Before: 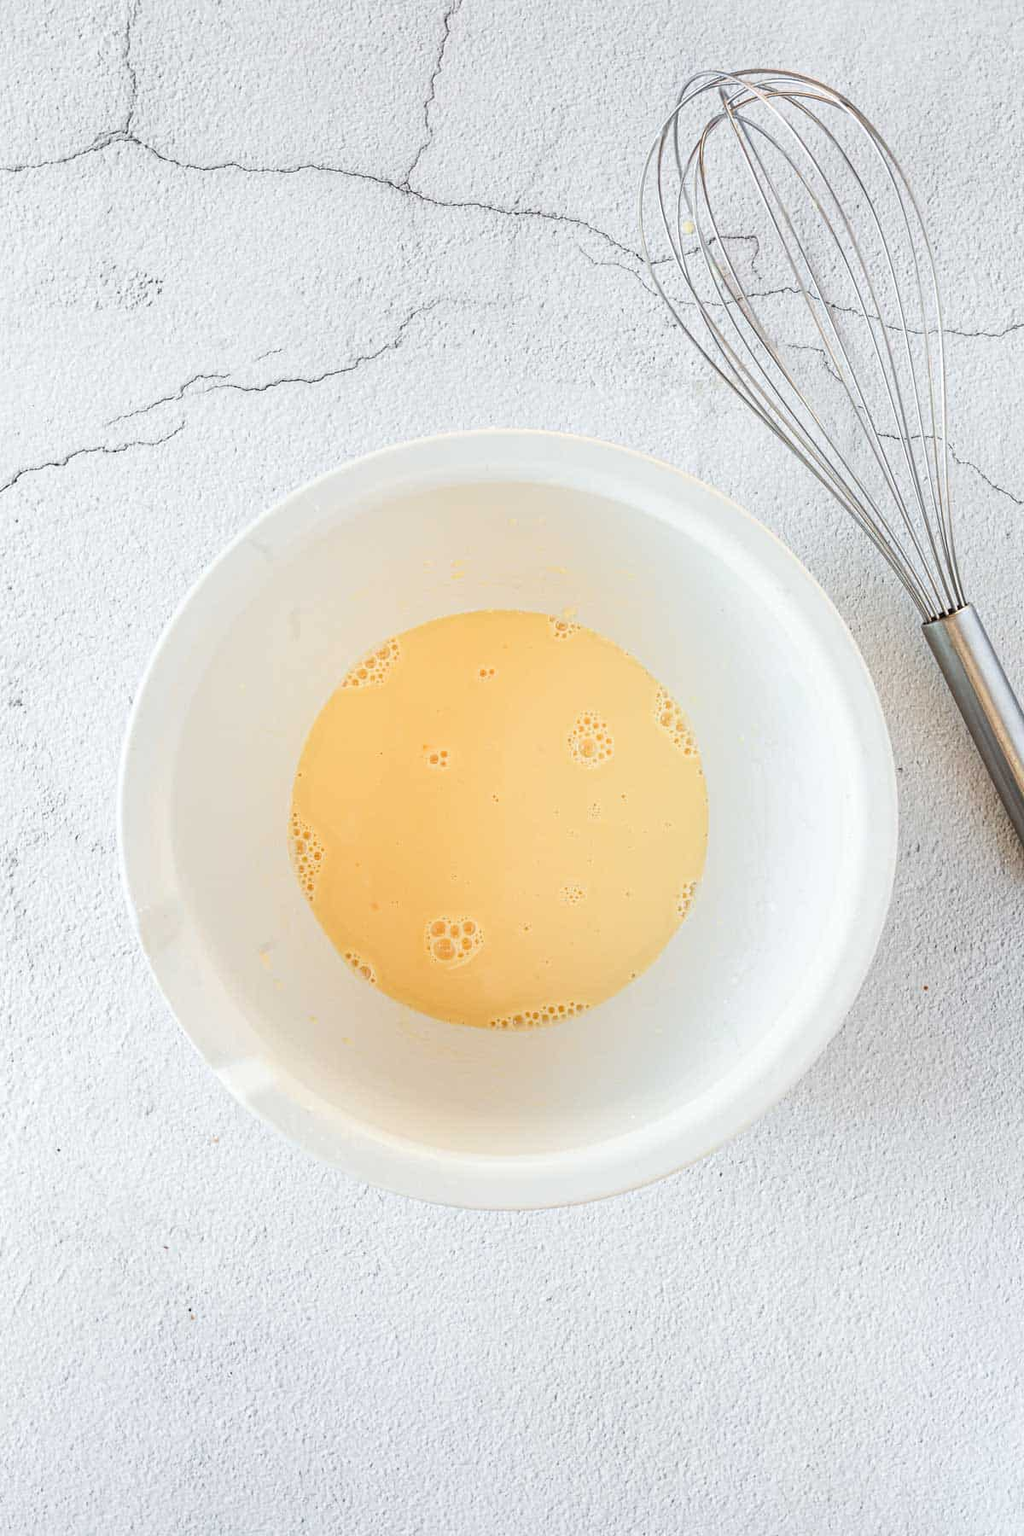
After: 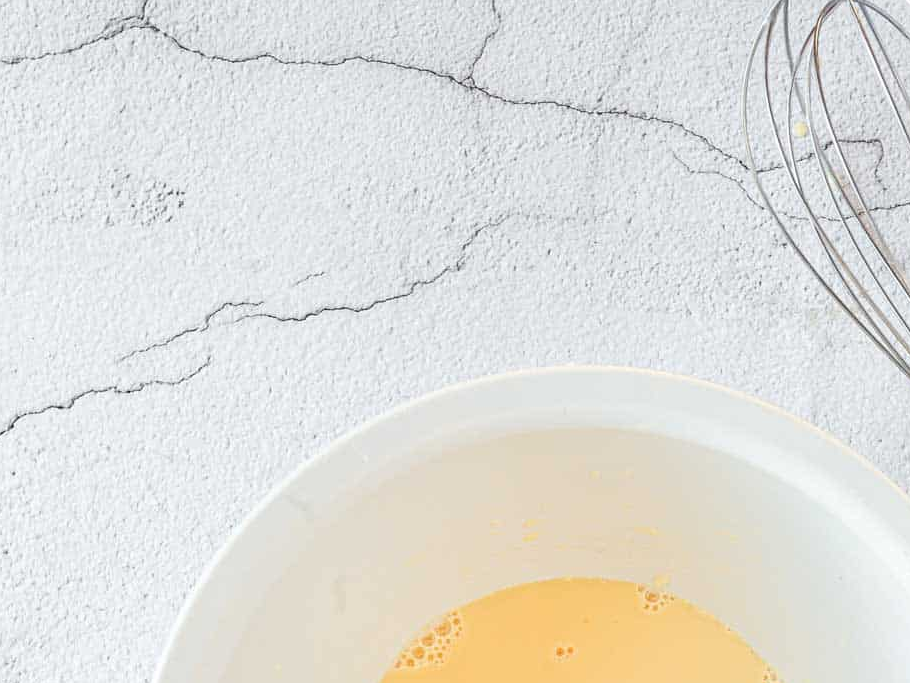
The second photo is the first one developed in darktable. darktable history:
crop: left 0.524%, top 7.646%, right 23.594%, bottom 54.357%
